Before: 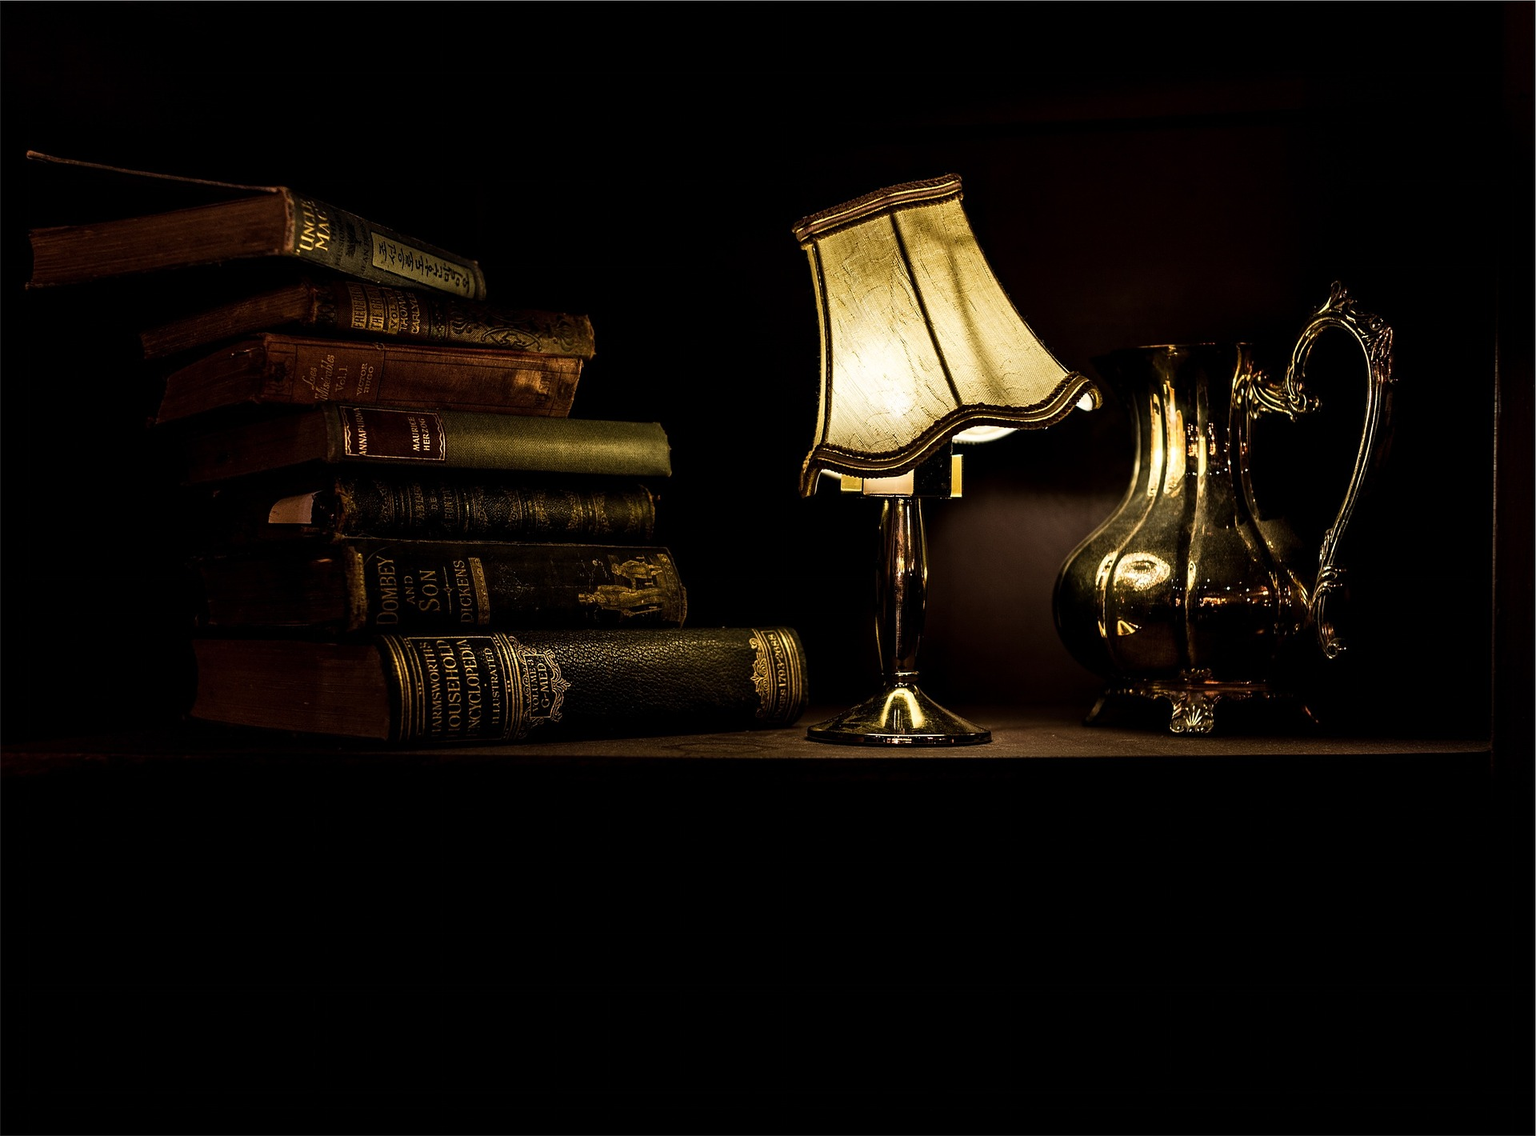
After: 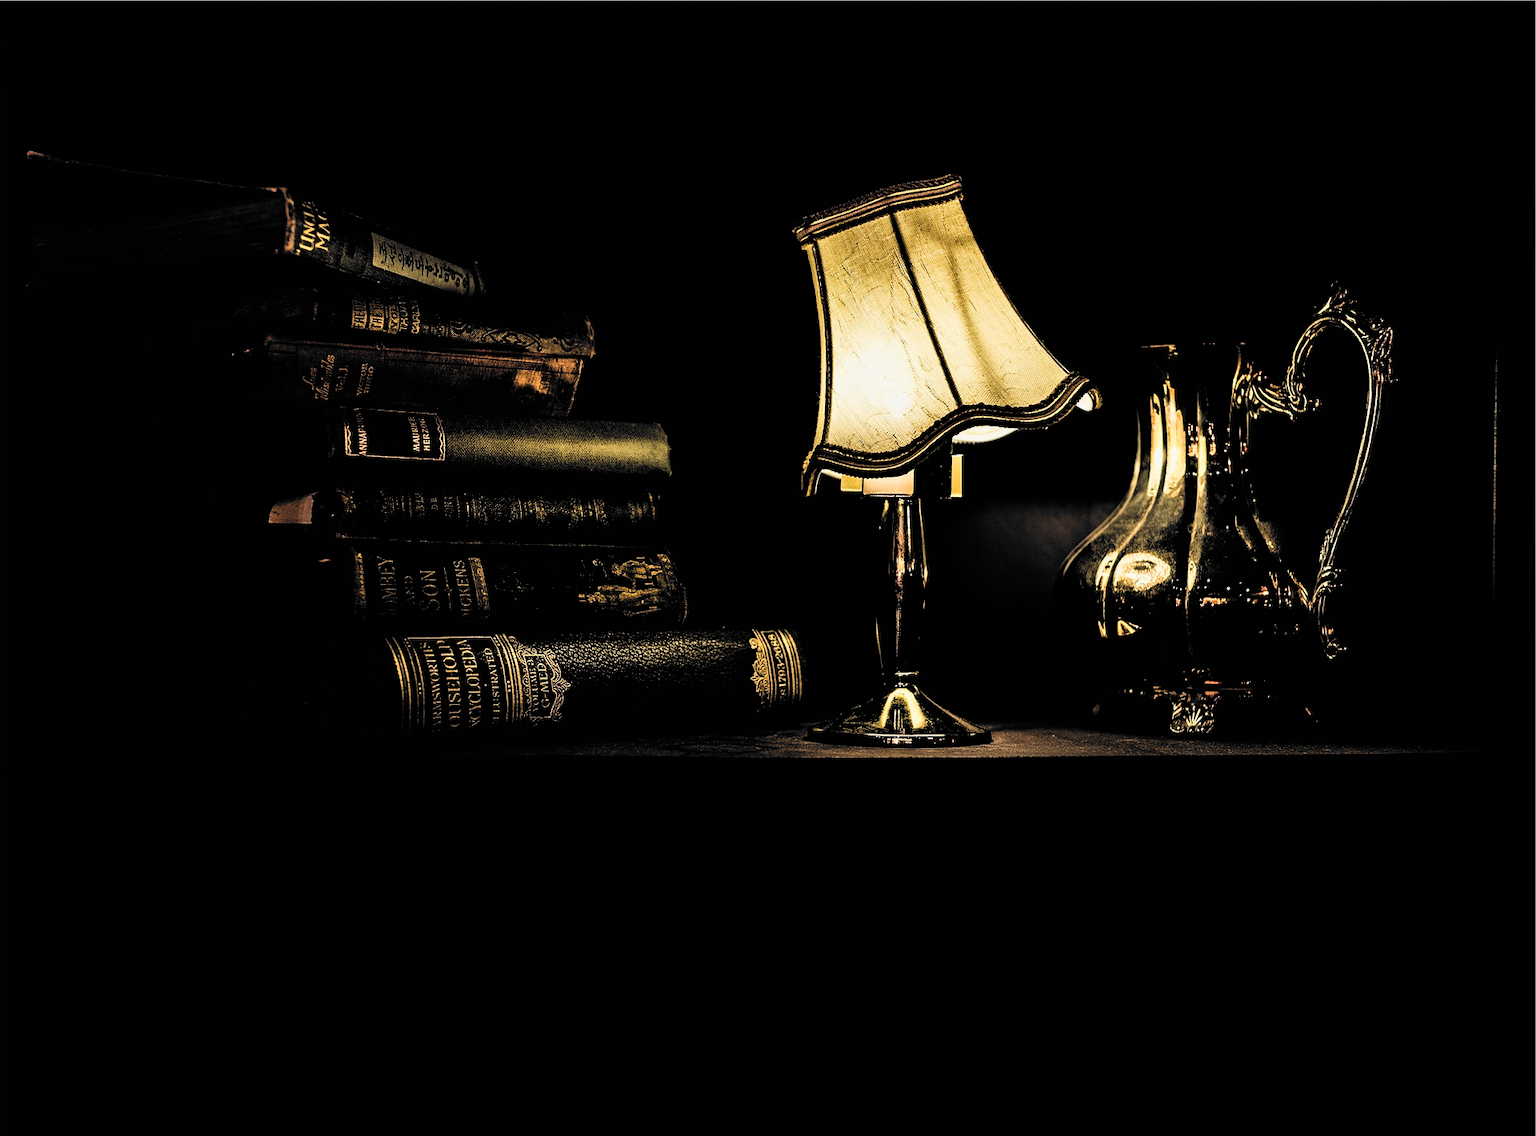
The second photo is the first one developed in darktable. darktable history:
shadows and highlights: radius 126.49, shadows 30.41, highlights -30.62, low approximation 0.01, soften with gaussian
tone equalizer: -8 EV -0.412 EV, -7 EV -0.428 EV, -6 EV -0.306 EV, -5 EV -0.223 EV, -3 EV 0.246 EV, -2 EV 0.322 EV, -1 EV 0.388 EV, +0 EV 0.428 EV
filmic rgb: black relative exposure -5.15 EV, white relative exposure 3.55 EV, hardness 3.17, contrast 1.185, highlights saturation mix -49.68%, color science v6 (2022)
